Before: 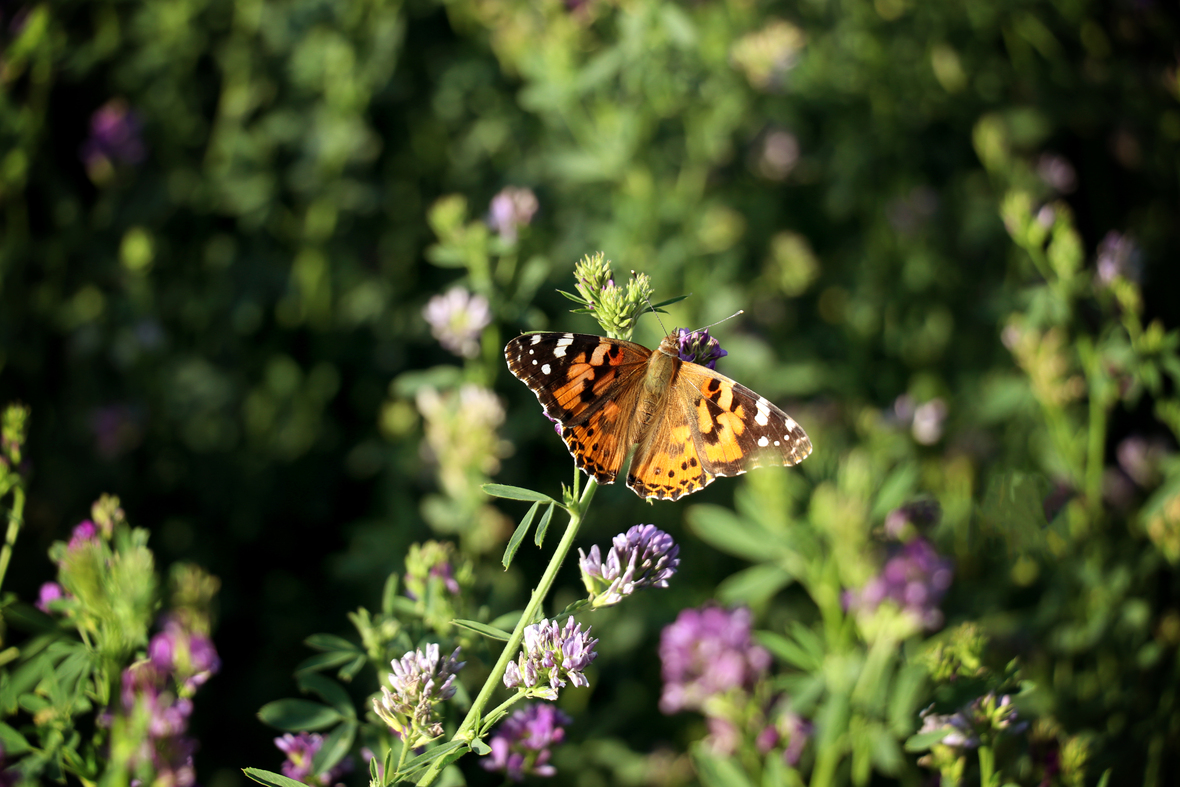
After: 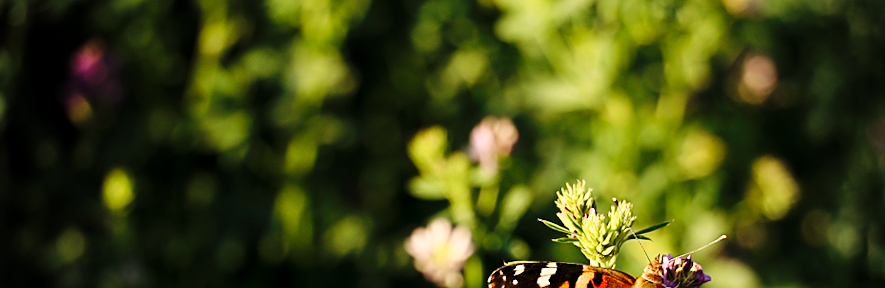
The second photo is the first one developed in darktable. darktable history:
base curve: curves: ch0 [(0, 0) (0.036, 0.025) (0.121, 0.166) (0.206, 0.329) (0.605, 0.79) (1, 1)], preserve colors none
sharpen: on, module defaults
tone equalizer: on, module defaults
vignetting: fall-off start 71.74%
rotate and perspective: rotation -1.42°, crop left 0.016, crop right 0.984, crop top 0.035, crop bottom 0.965
crop: left 0.579%, top 7.627%, right 23.167%, bottom 54.275%
white balance: red 1.138, green 0.996, blue 0.812
